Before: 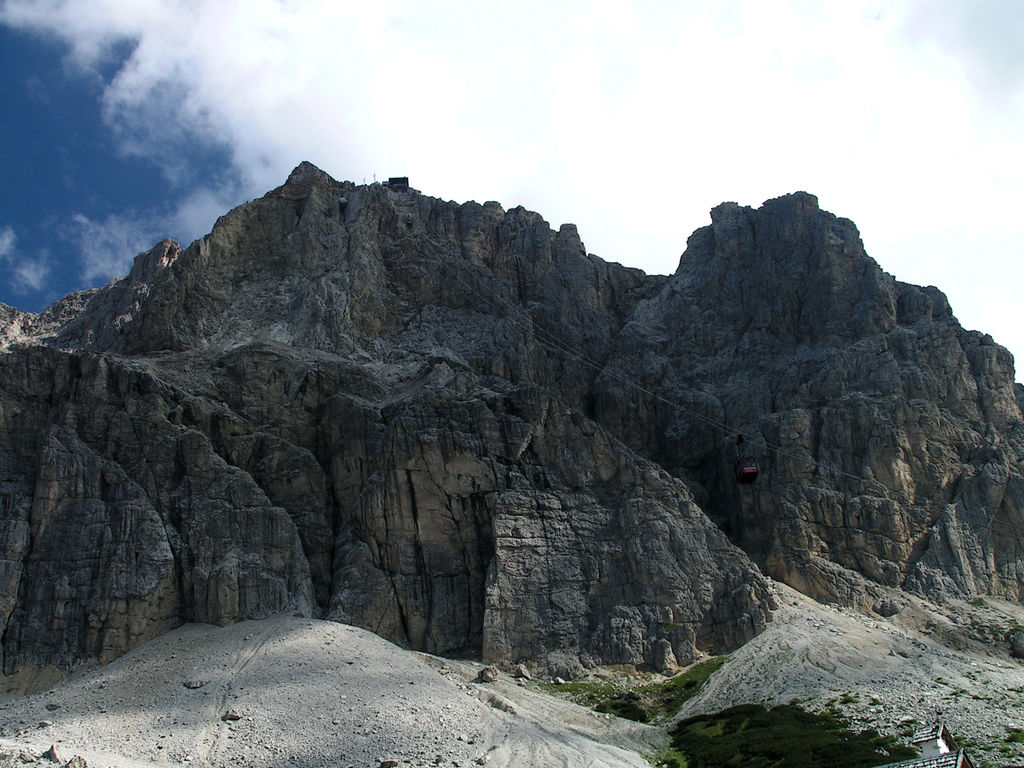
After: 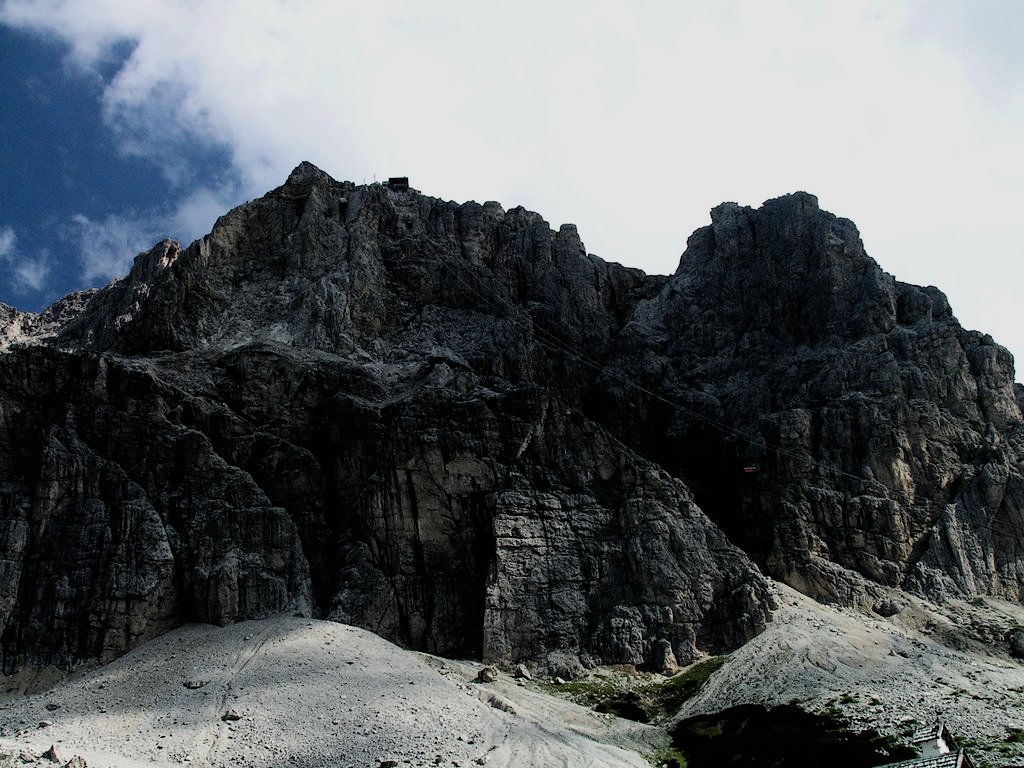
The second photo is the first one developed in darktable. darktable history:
exposure: compensate highlight preservation false
filmic rgb: black relative exposure -5 EV, hardness 2.88, contrast 1.3
